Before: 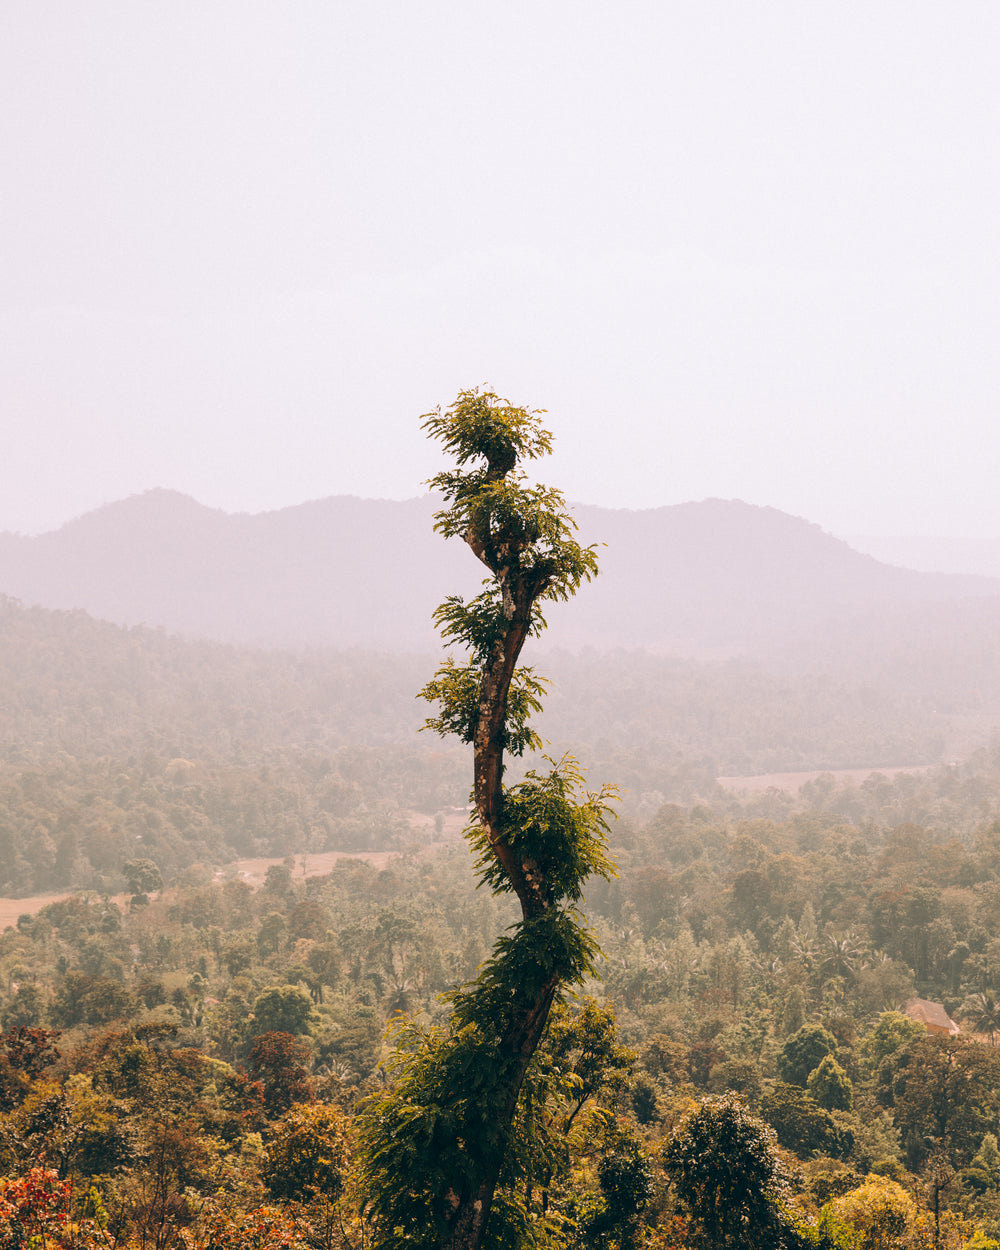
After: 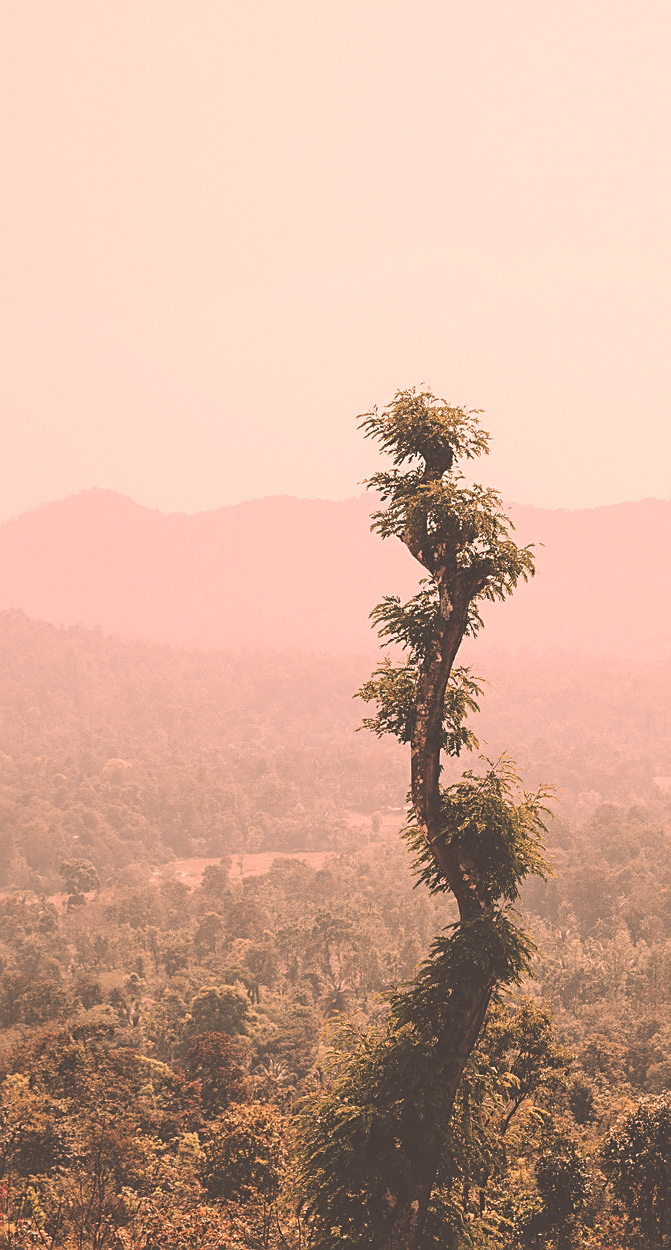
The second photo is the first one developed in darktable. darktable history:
crop and rotate: left 6.374%, right 26.51%
sharpen: on, module defaults
exposure: black level correction -0.042, exposure 0.062 EV, compensate highlight preservation false
color correction: highlights a* 21.08, highlights b* 19.92
contrast brightness saturation: contrast -0.04, saturation -0.399
